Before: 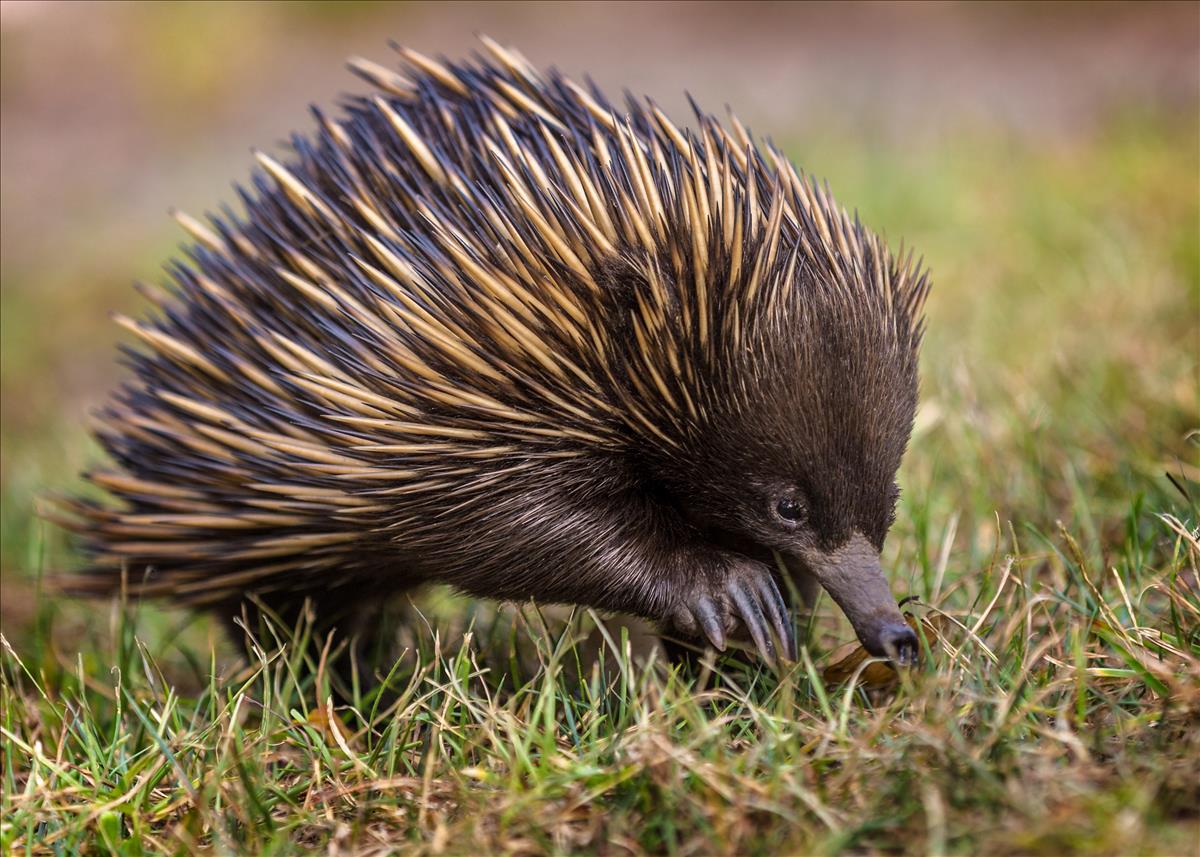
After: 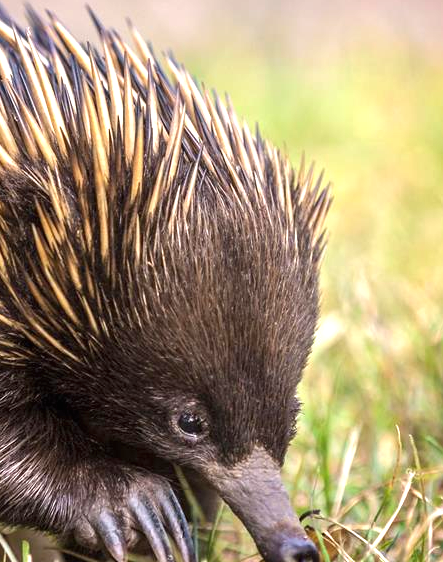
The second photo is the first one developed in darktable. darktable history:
exposure: black level correction 0, exposure 1 EV, compensate exposure bias true, compensate highlight preservation false
crop and rotate: left 49.936%, top 10.094%, right 13.136%, bottom 24.256%
